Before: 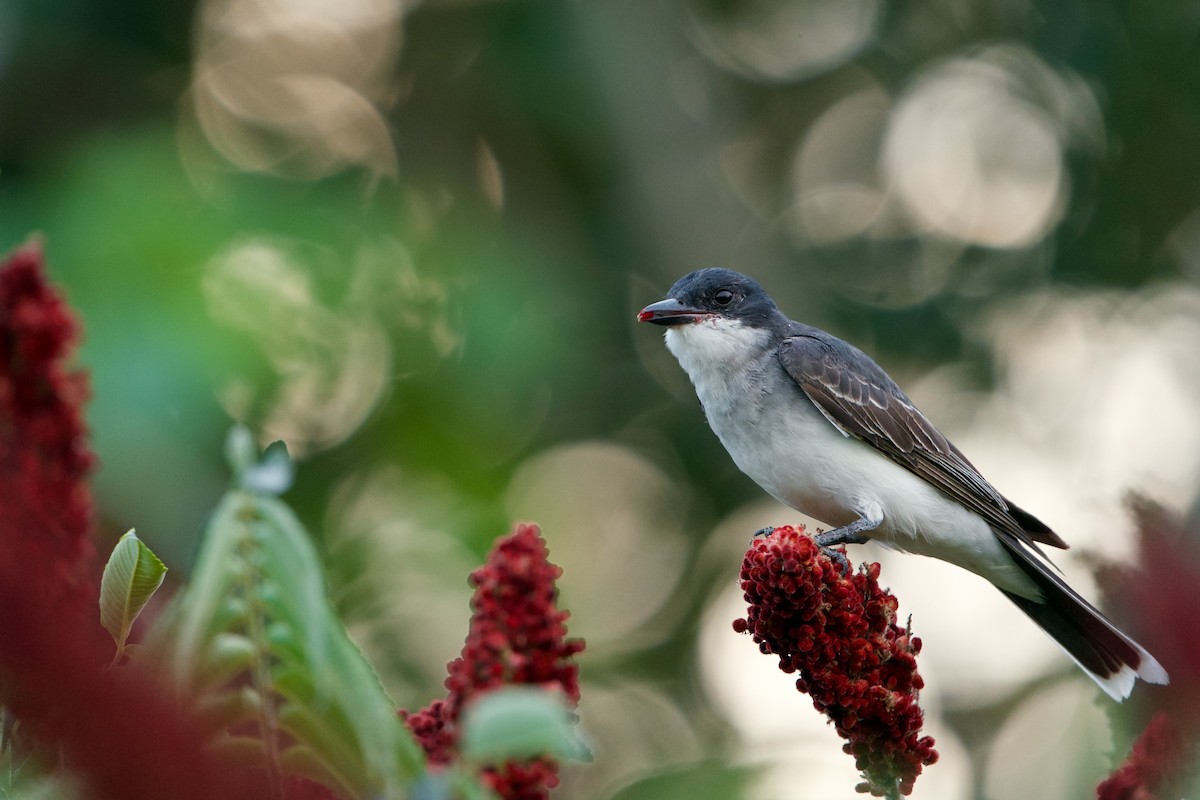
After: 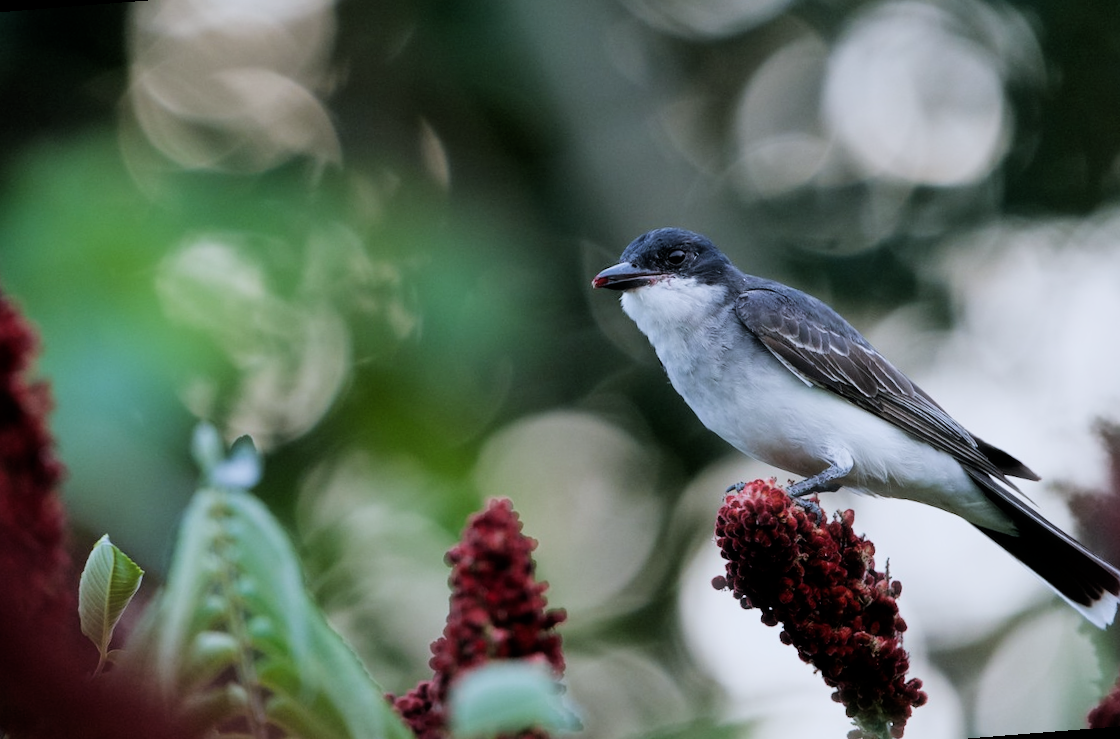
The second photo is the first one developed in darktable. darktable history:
white balance: red 0.948, green 1.02, blue 1.176
filmic rgb: black relative exposure -5 EV, white relative exposure 3.5 EV, hardness 3.19, contrast 1.2, highlights saturation mix -50%
haze removal: strength -0.1, adaptive false
rotate and perspective: rotation -4.57°, crop left 0.054, crop right 0.944, crop top 0.087, crop bottom 0.914
